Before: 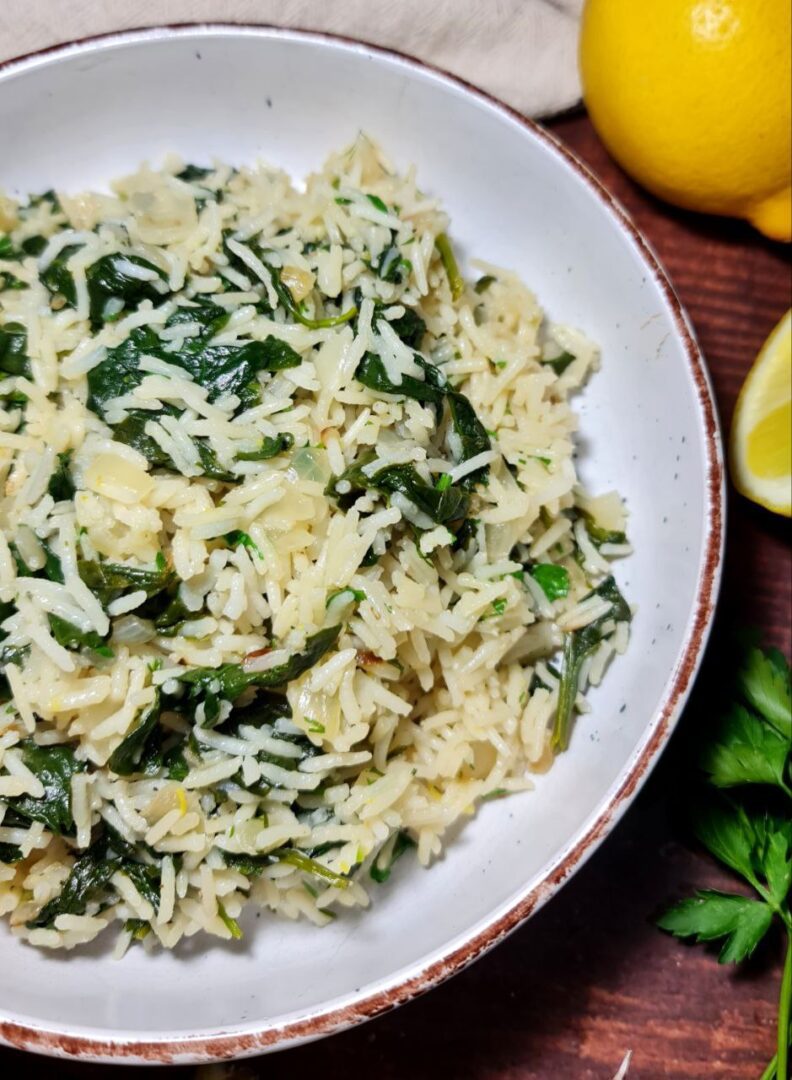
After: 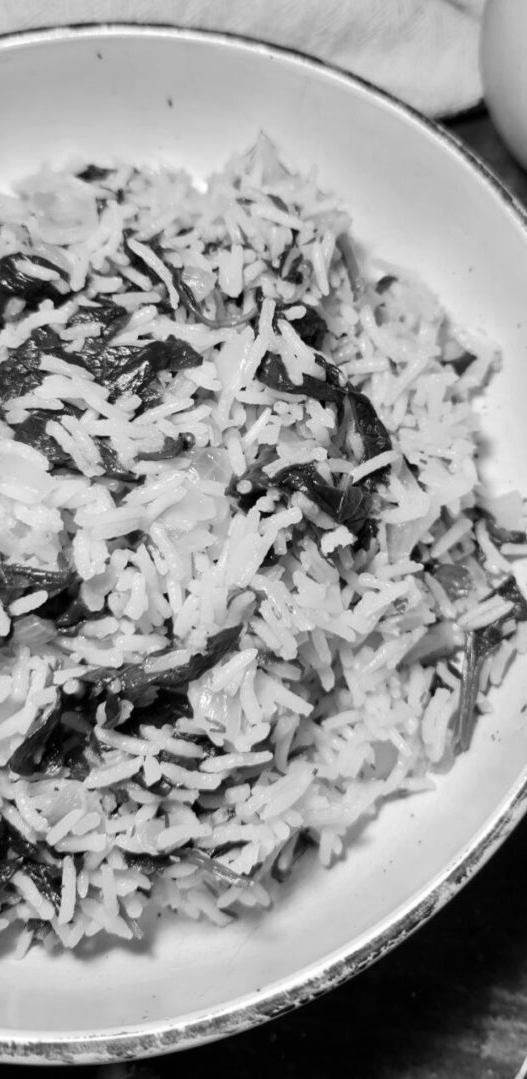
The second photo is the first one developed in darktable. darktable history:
crop and rotate: left 12.648%, right 20.685%
monochrome: on, module defaults
